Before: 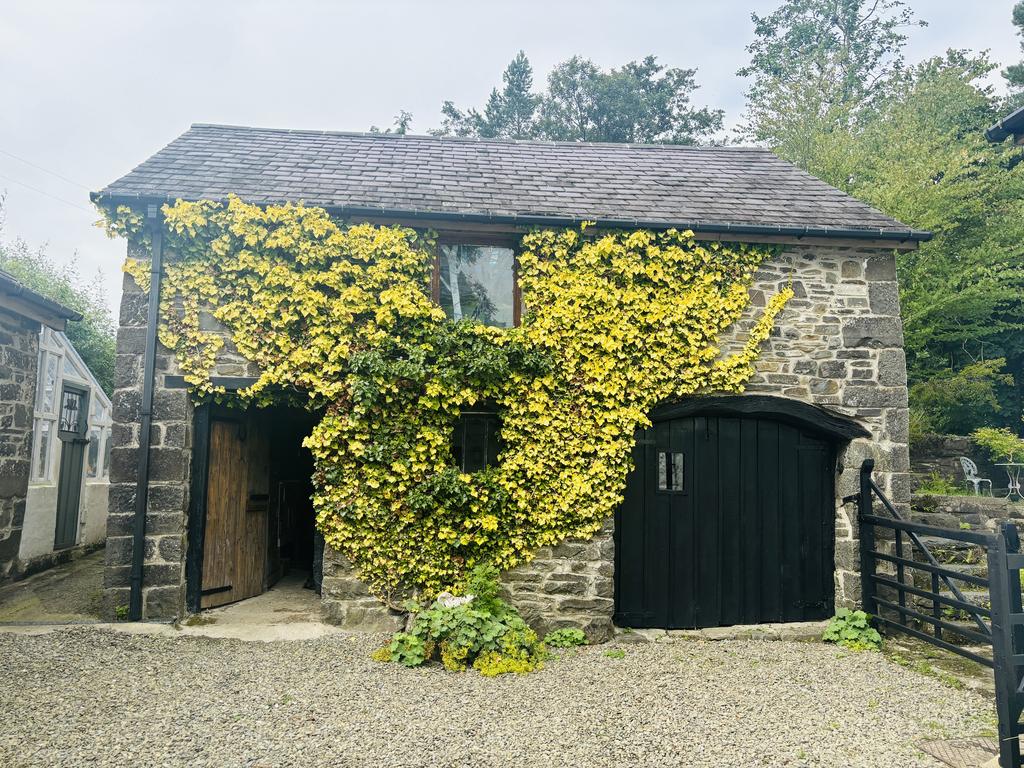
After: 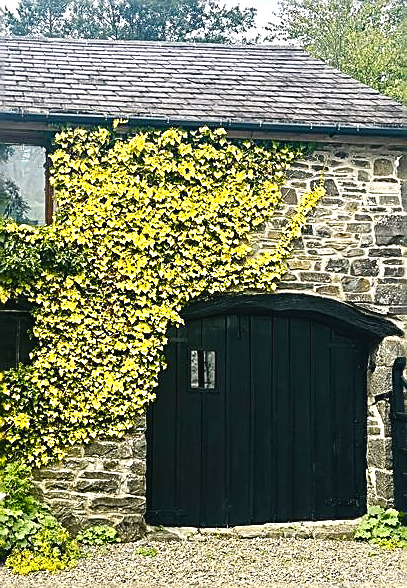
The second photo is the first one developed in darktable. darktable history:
tone equalizer: on, module defaults
color balance rgb: shadows lift › chroma 1%, shadows lift › hue 217.2°, power › hue 310.8°, highlights gain › chroma 1%, highlights gain › hue 54°, global offset › luminance 0.5%, global offset › hue 171.6°, perceptual saturation grading › global saturation 14.09%, perceptual saturation grading › highlights -25%, perceptual saturation grading › shadows 30%, perceptual brilliance grading › highlights 13.42%, perceptual brilliance grading › mid-tones 8.05%, perceptual brilliance grading › shadows -17.45%, global vibrance 25%
sharpen: amount 1
crop: left 45.721%, top 13.393%, right 14.118%, bottom 10.01%
